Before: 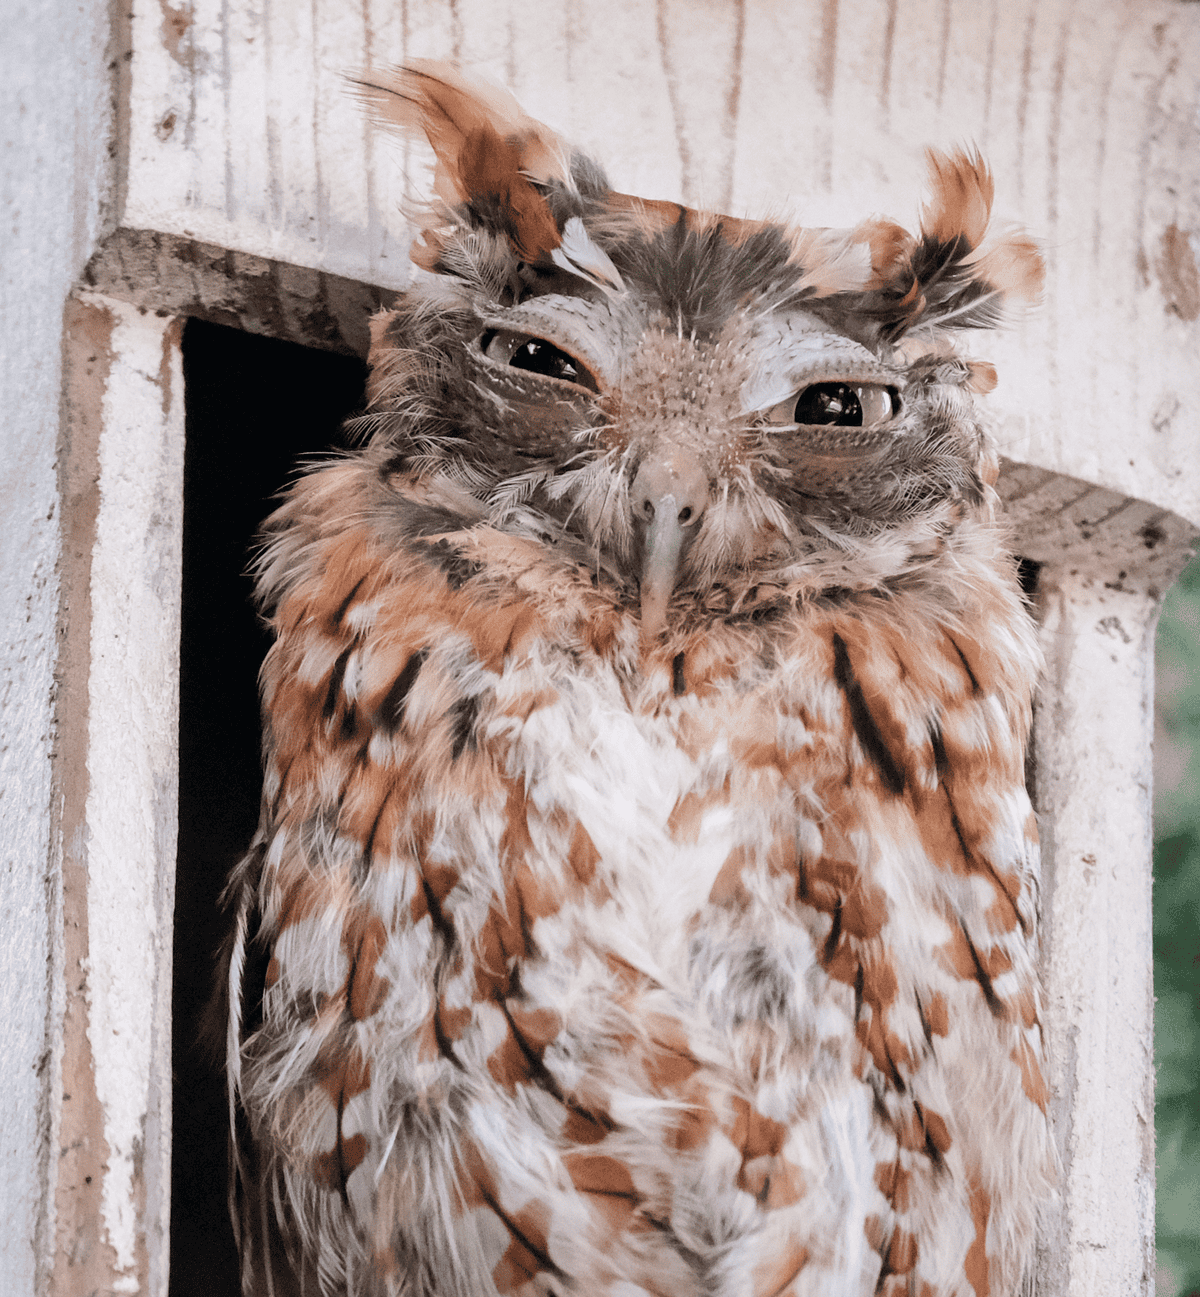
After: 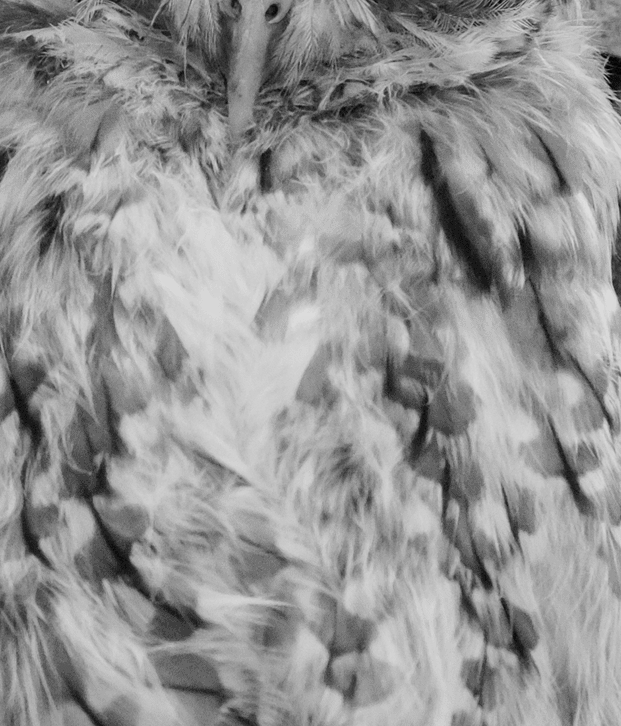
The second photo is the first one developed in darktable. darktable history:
monochrome: a 26.22, b 42.67, size 0.8
crop: left 34.479%, top 38.822%, right 13.718%, bottom 5.172%
